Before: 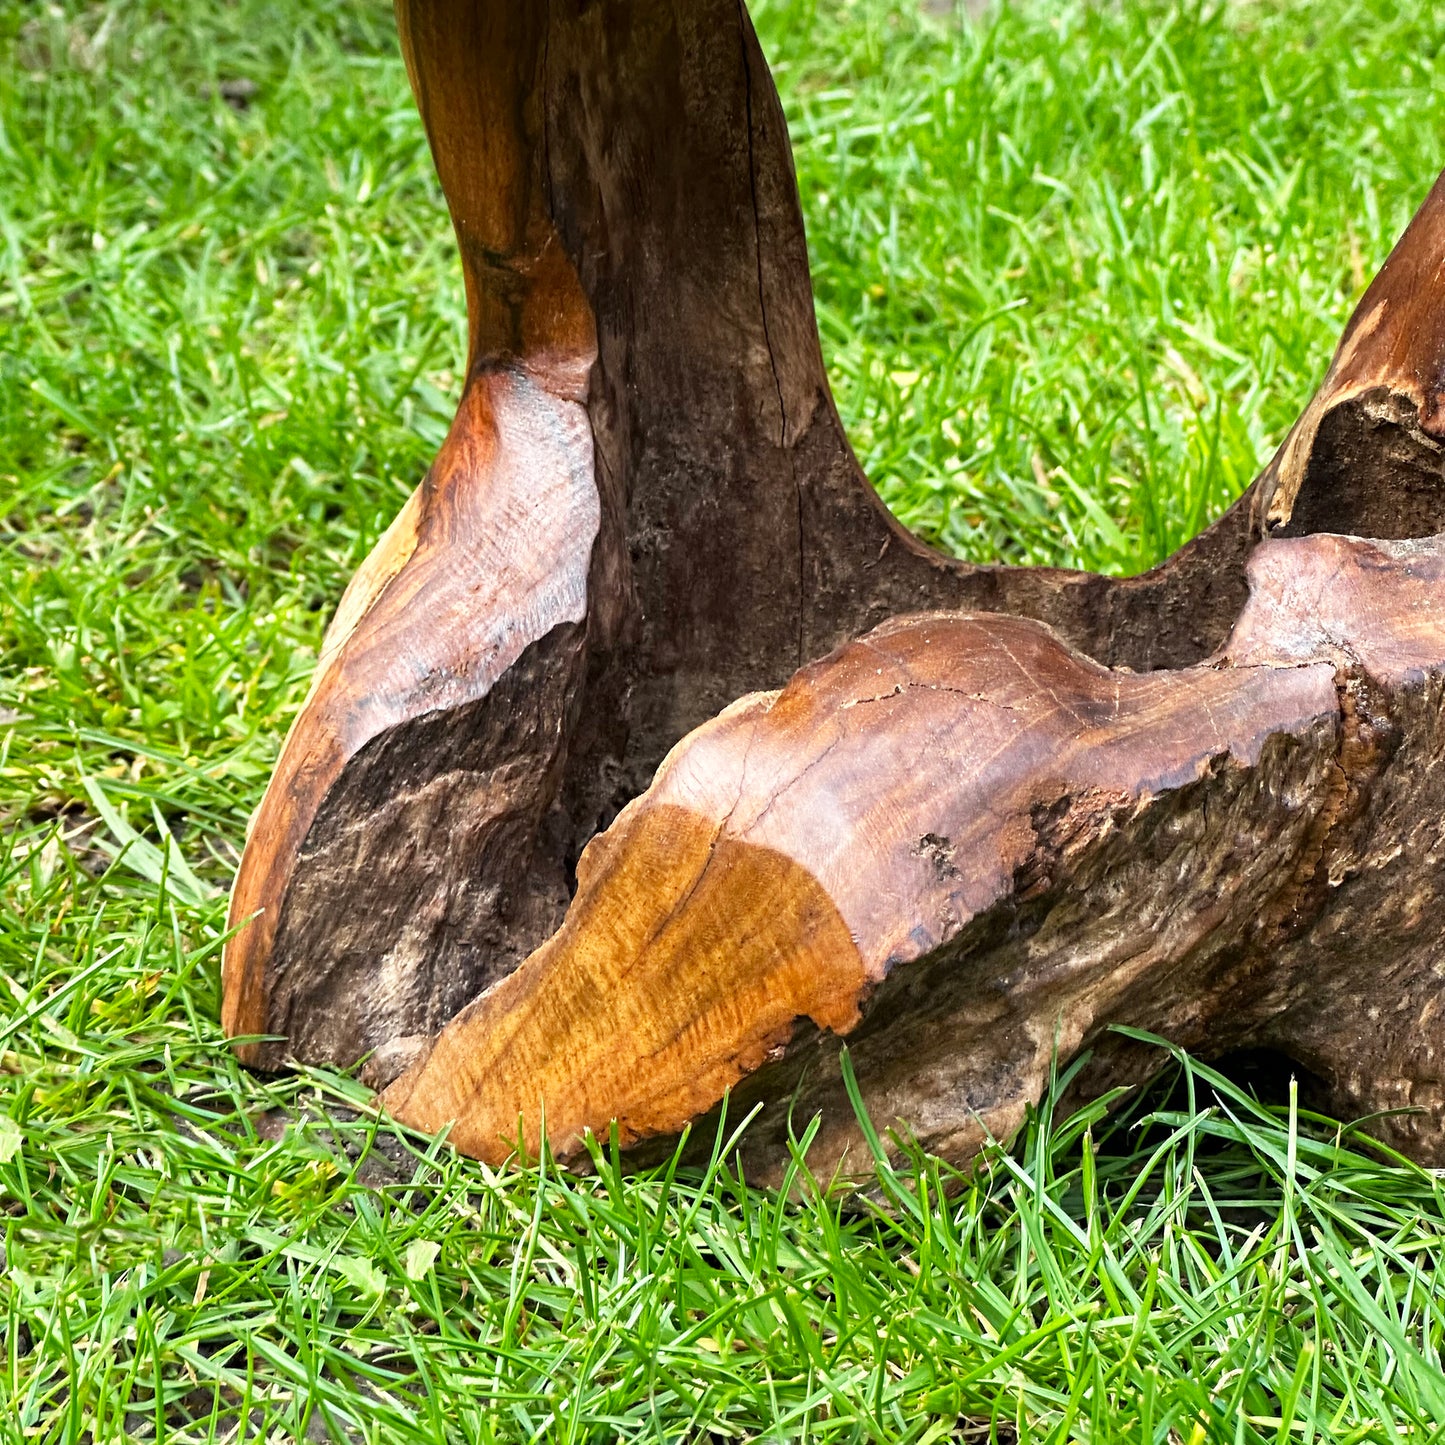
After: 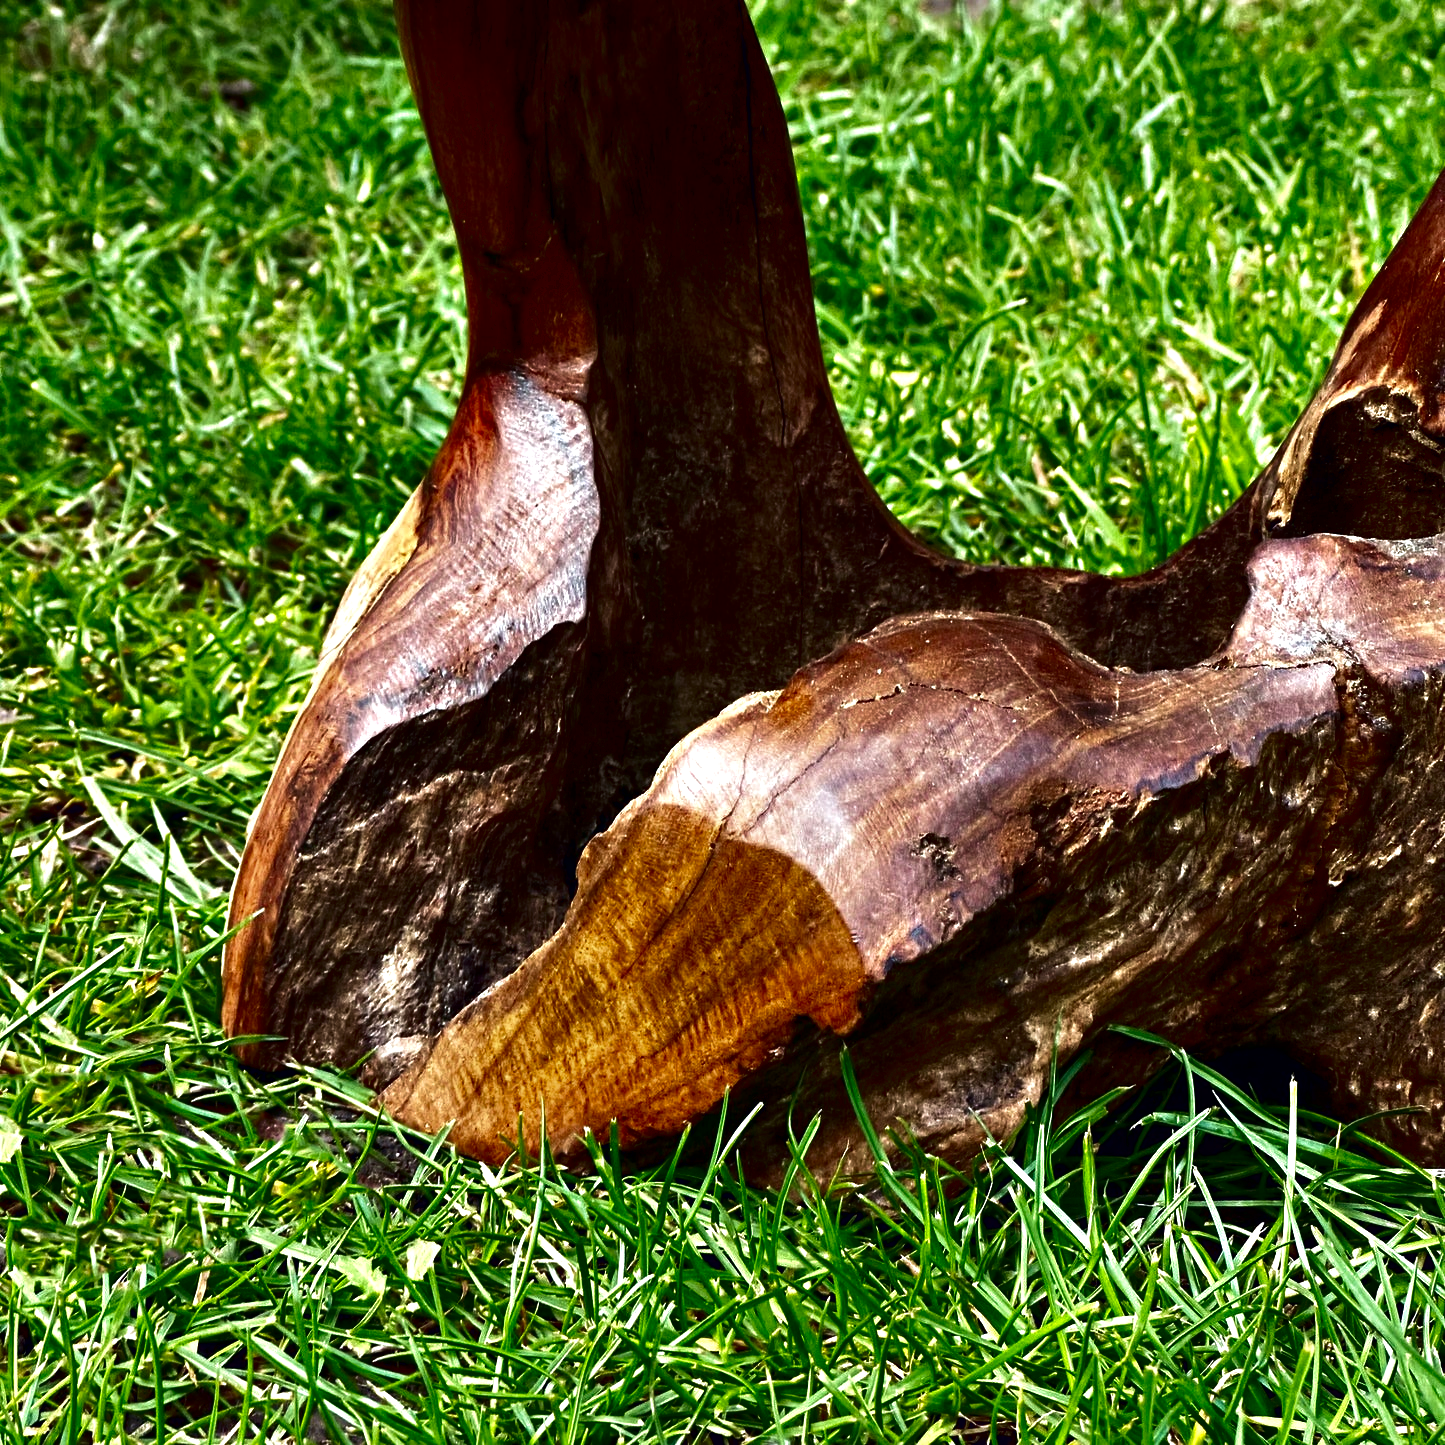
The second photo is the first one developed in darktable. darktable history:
contrast equalizer: octaves 7, y [[0.528, 0.548, 0.563, 0.562, 0.546, 0.526], [0.55 ×6], [0 ×6], [0 ×6], [0 ×6]]
velvia: on, module defaults
contrast brightness saturation: brightness -0.52
